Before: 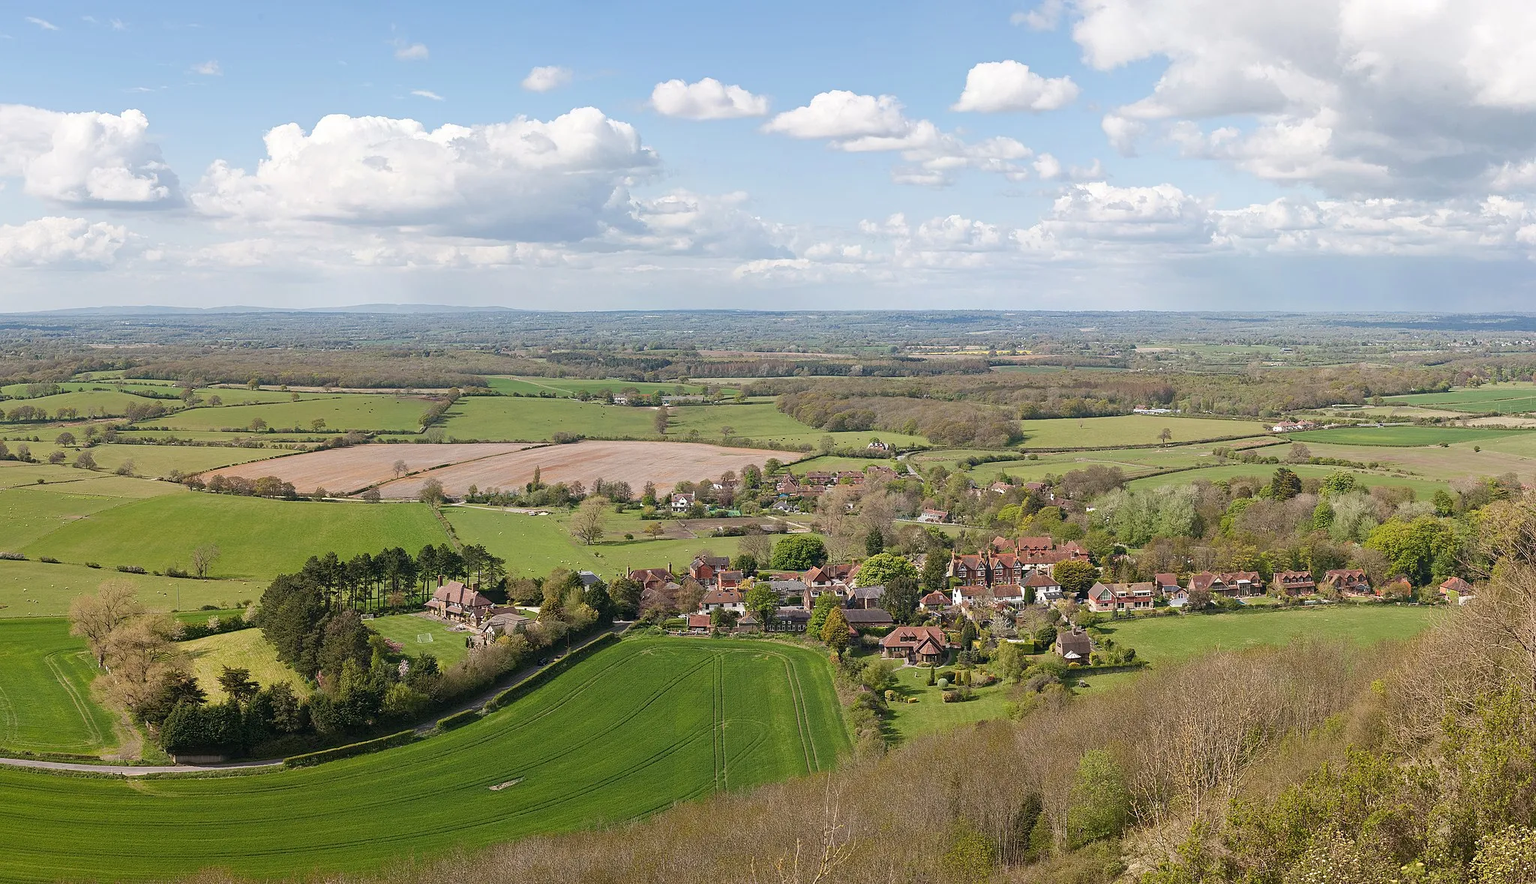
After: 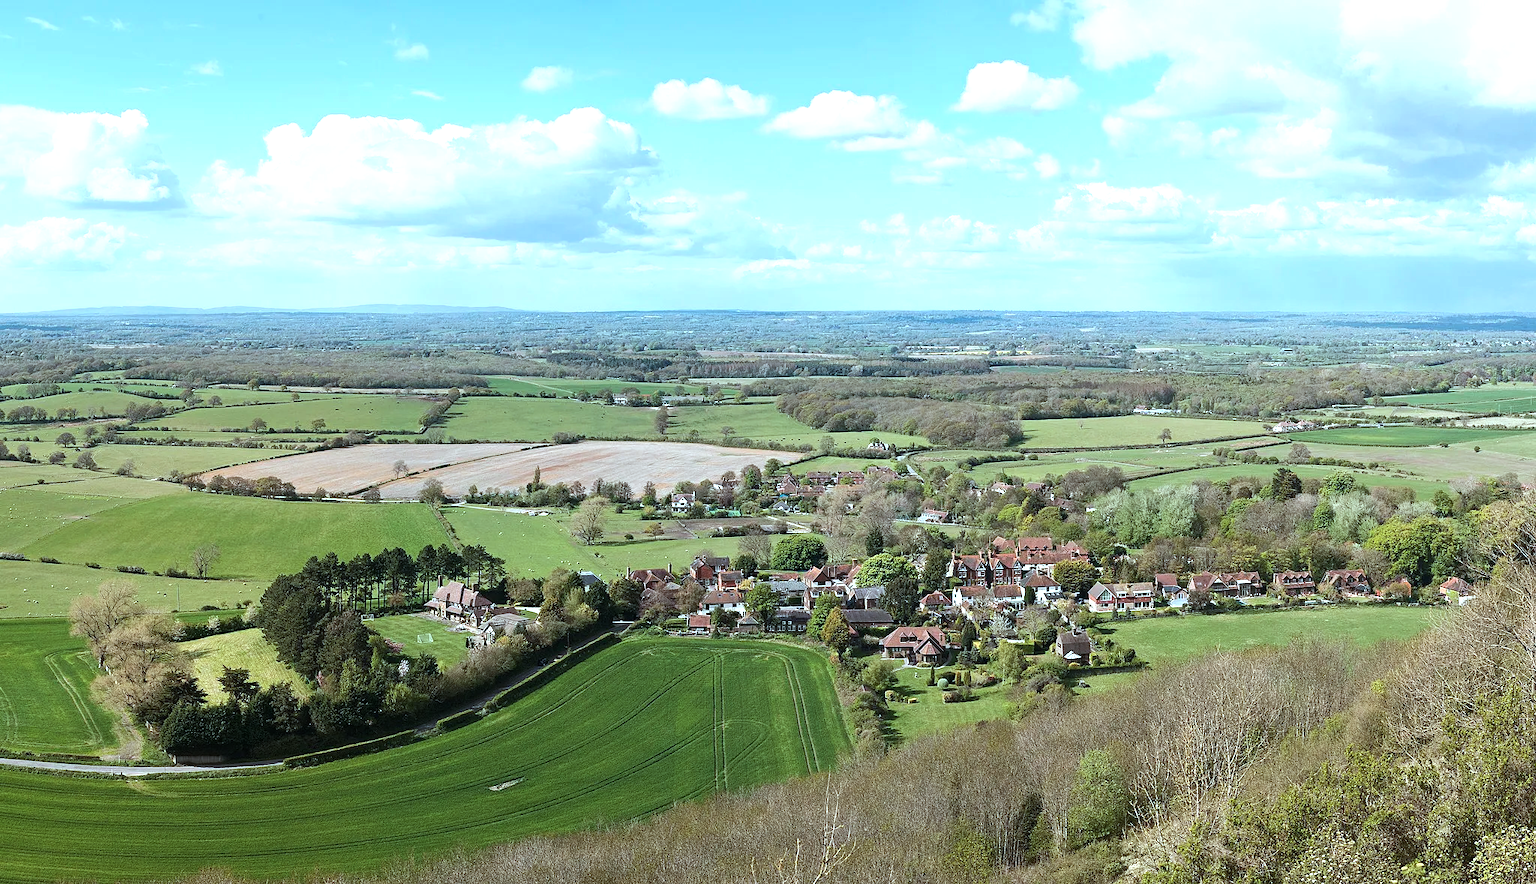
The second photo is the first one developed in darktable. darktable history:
color correction: highlights a* -11.71, highlights b* -15.58
tone equalizer: -8 EV -0.75 EV, -7 EV -0.7 EV, -6 EV -0.6 EV, -5 EV -0.4 EV, -3 EV 0.4 EV, -2 EV 0.6 EV, -1 EV 0.7 EV, +0 EV 0.75 EV, edges refinement/feathering 500, mask exposure compensation -1.57 EV, preserve details no
